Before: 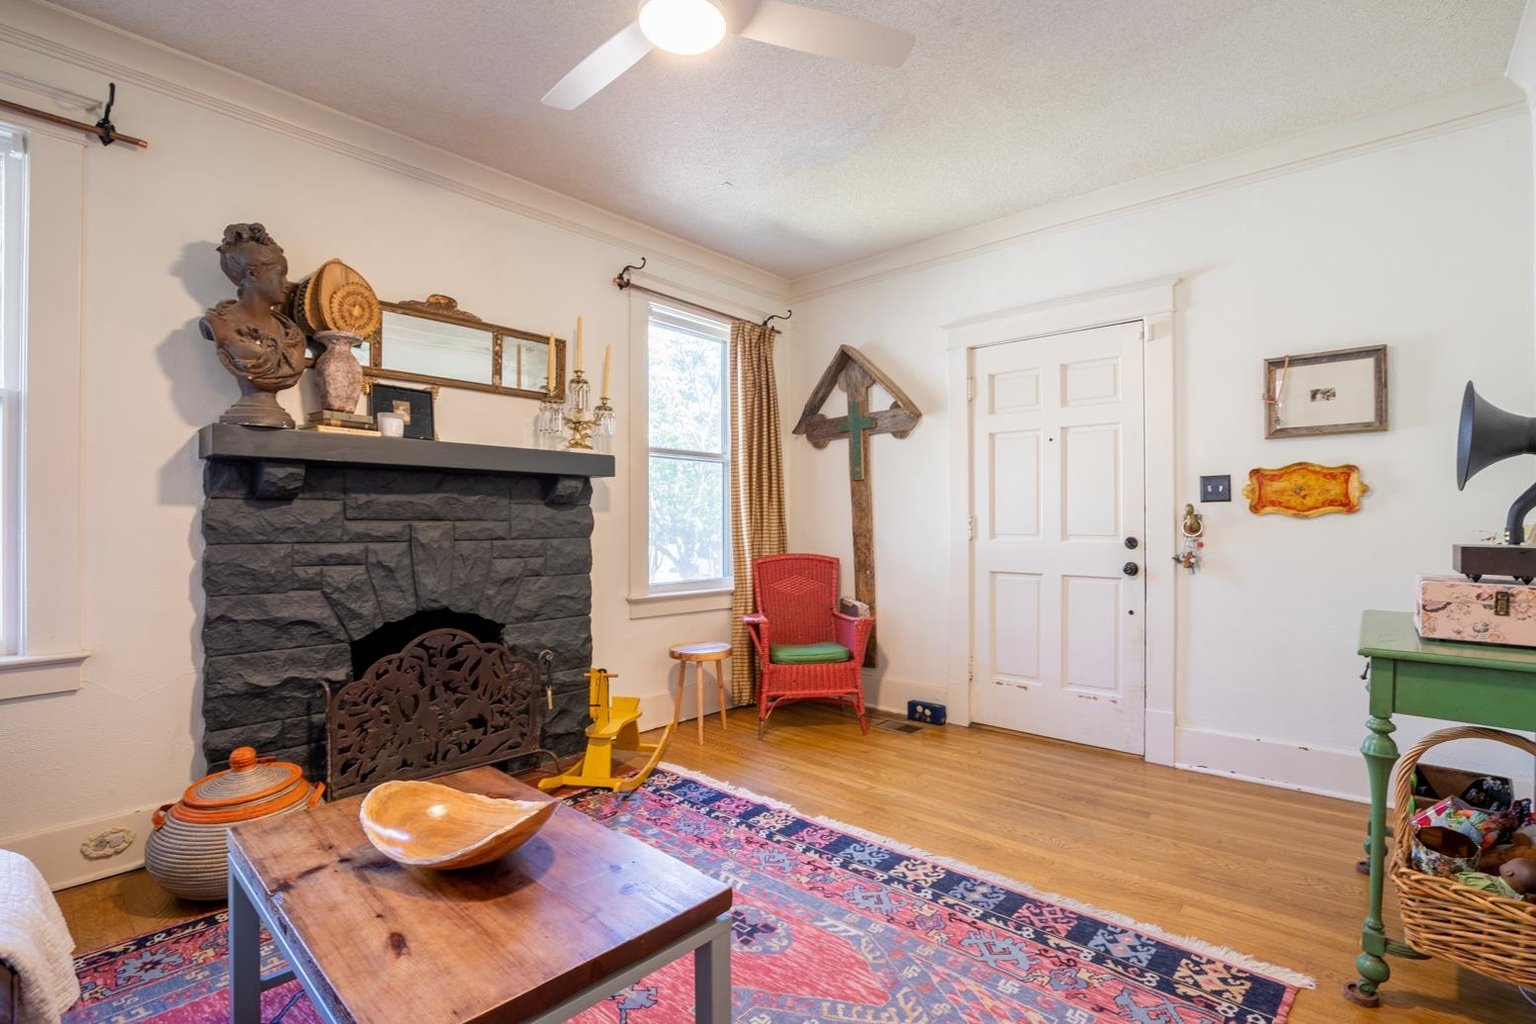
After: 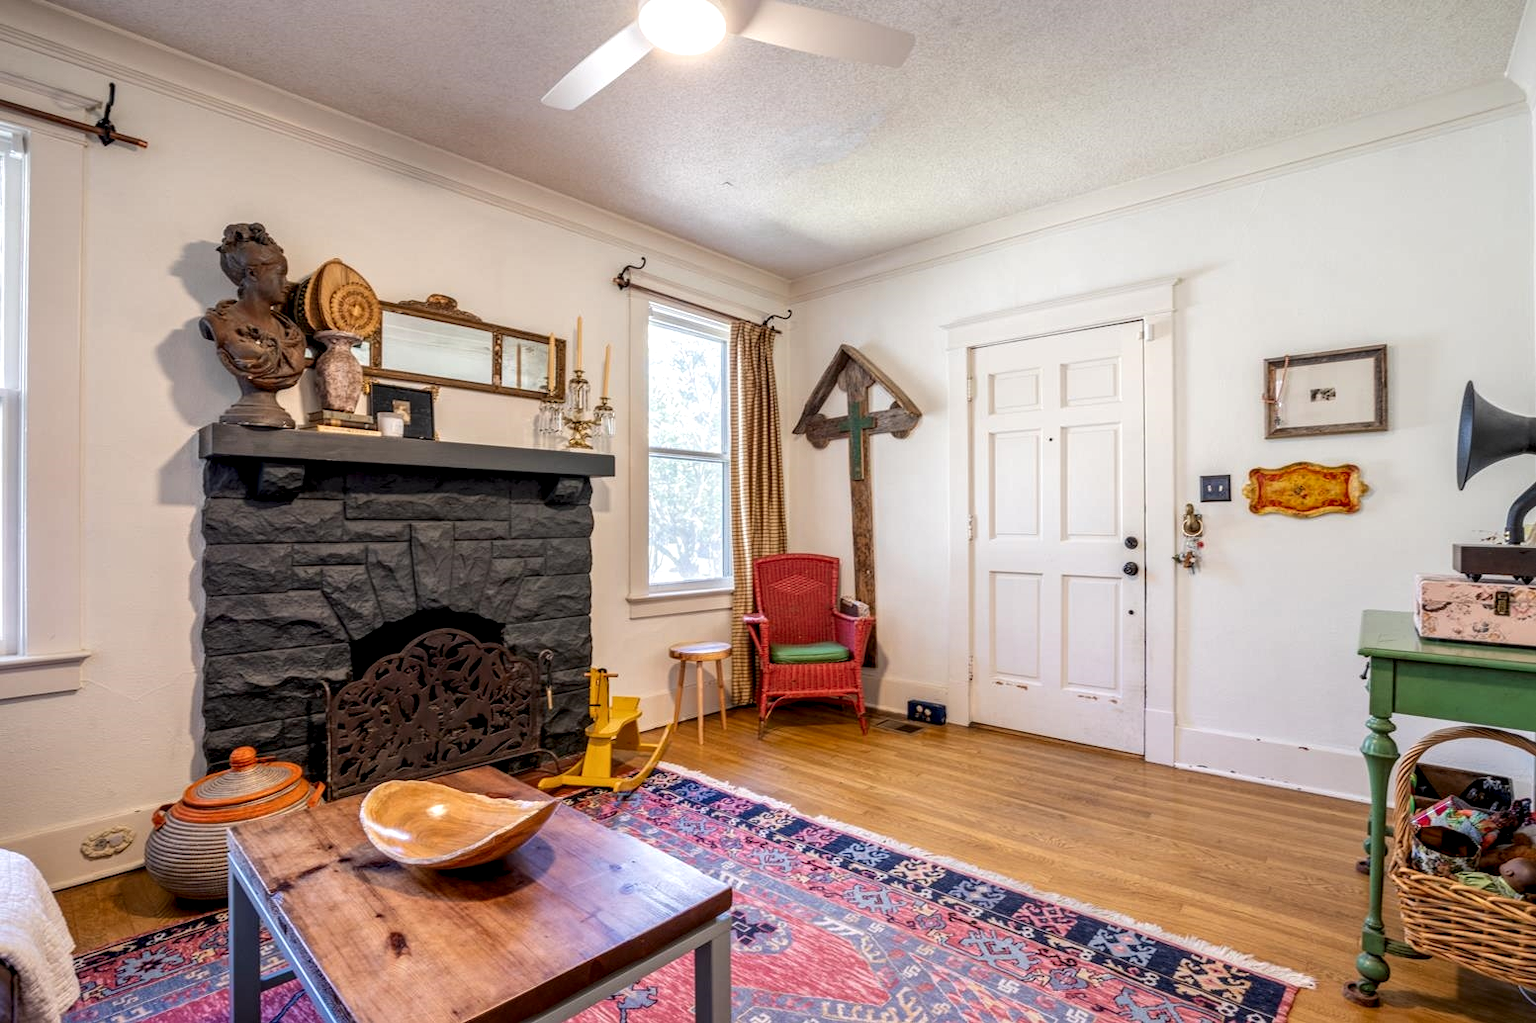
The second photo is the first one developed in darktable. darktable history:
local contrast: highlights 24%, detail 150%
